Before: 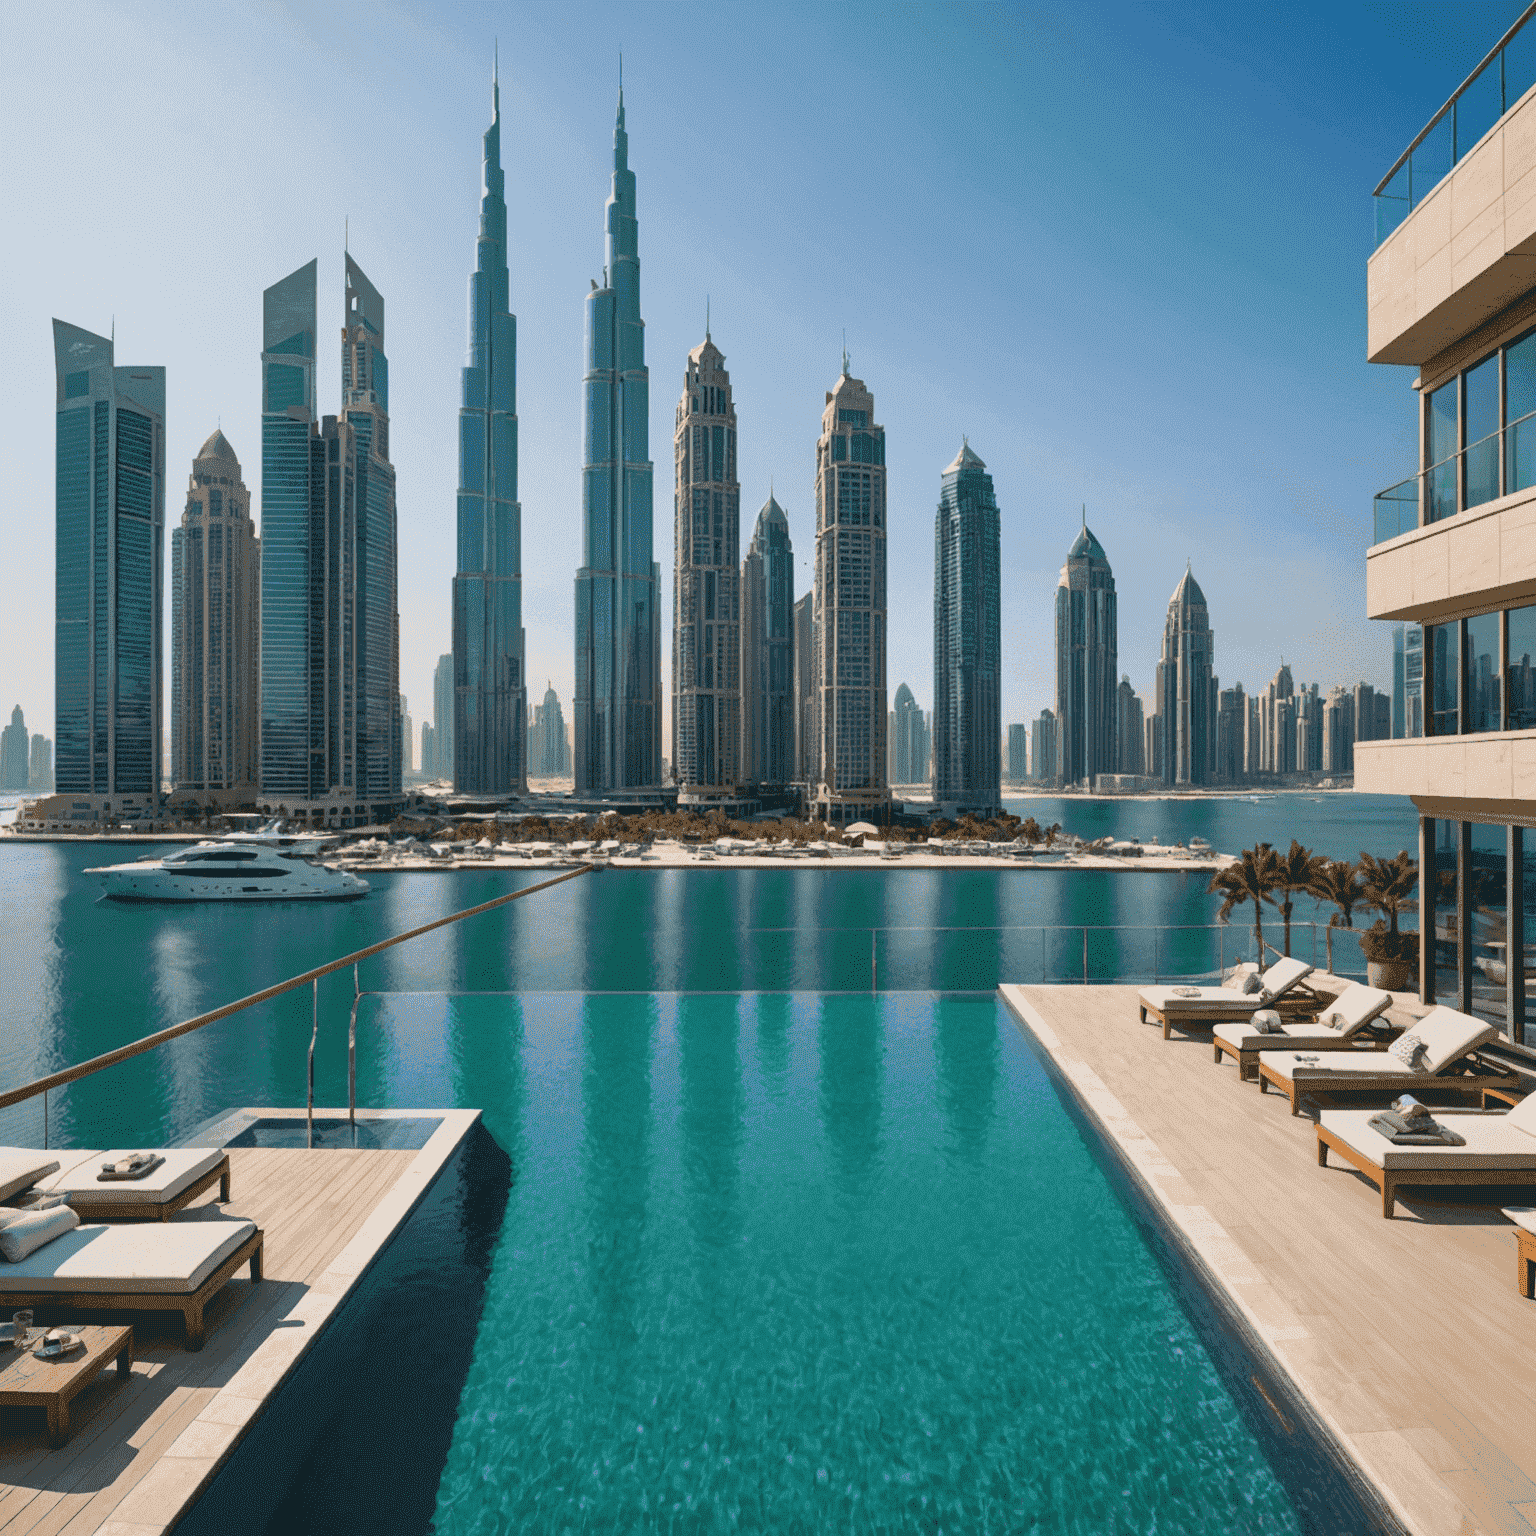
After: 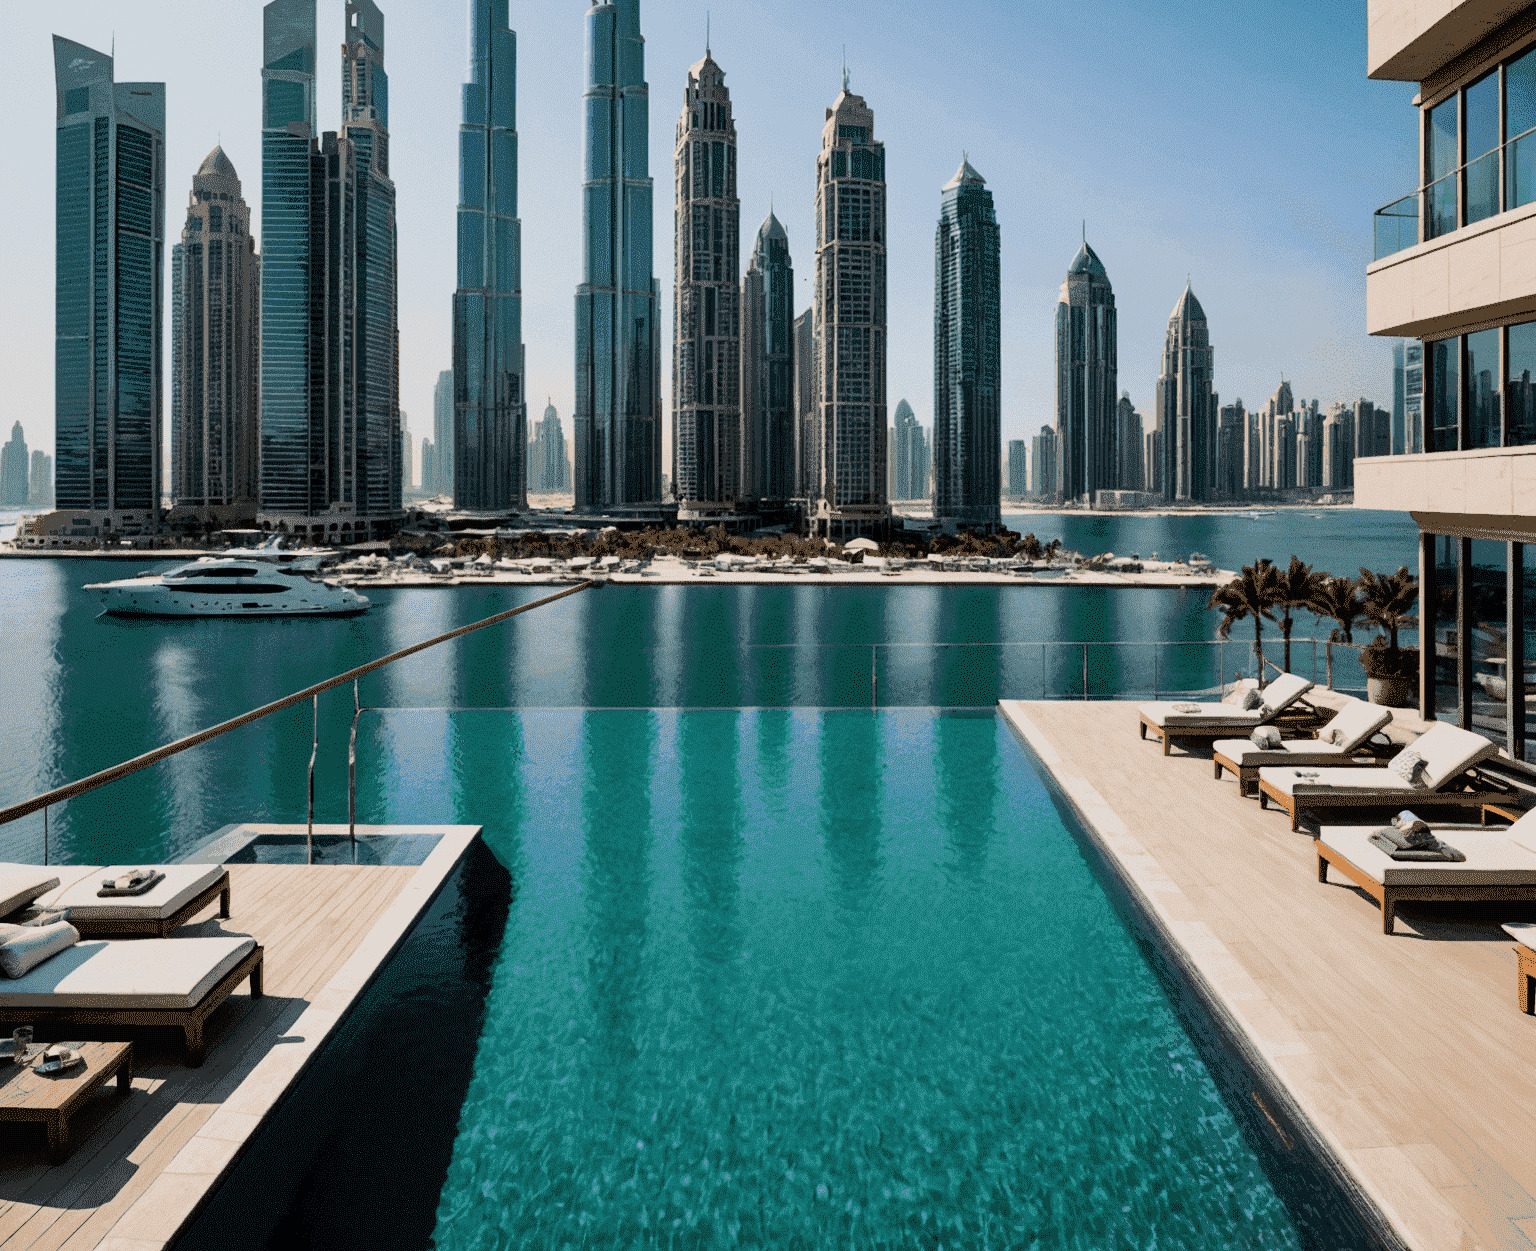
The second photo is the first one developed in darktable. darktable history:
crop and rotate: top 18.507%
filmic rgb: black relative exposure -5 EV, white relative exposure 3.5 EV, hardness 3.19, contrast 1.4, highlights saturation mix -50%
